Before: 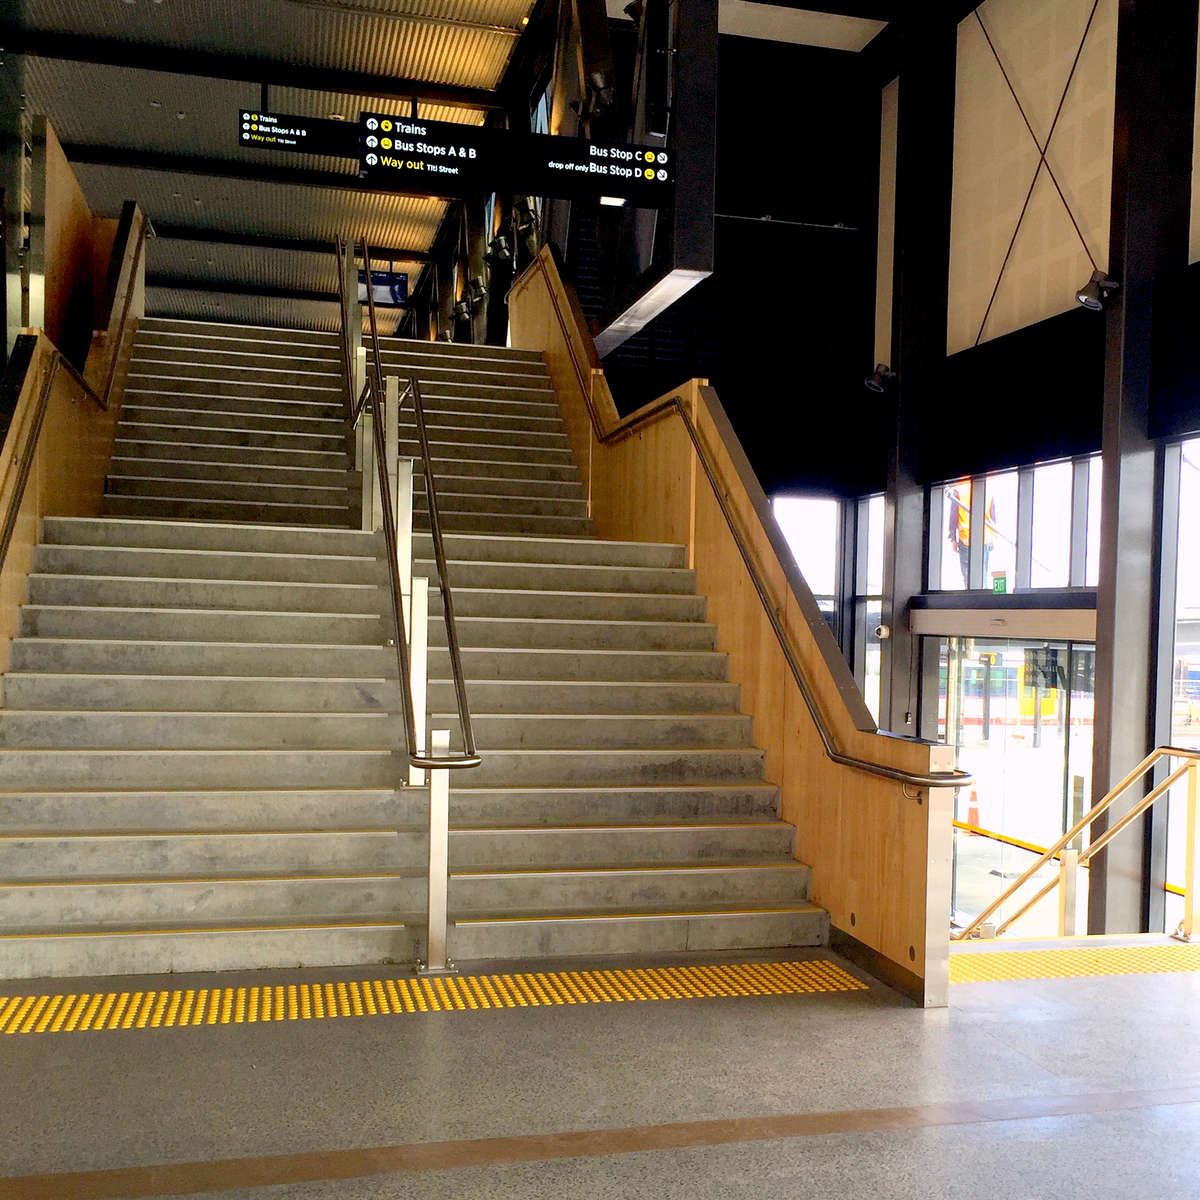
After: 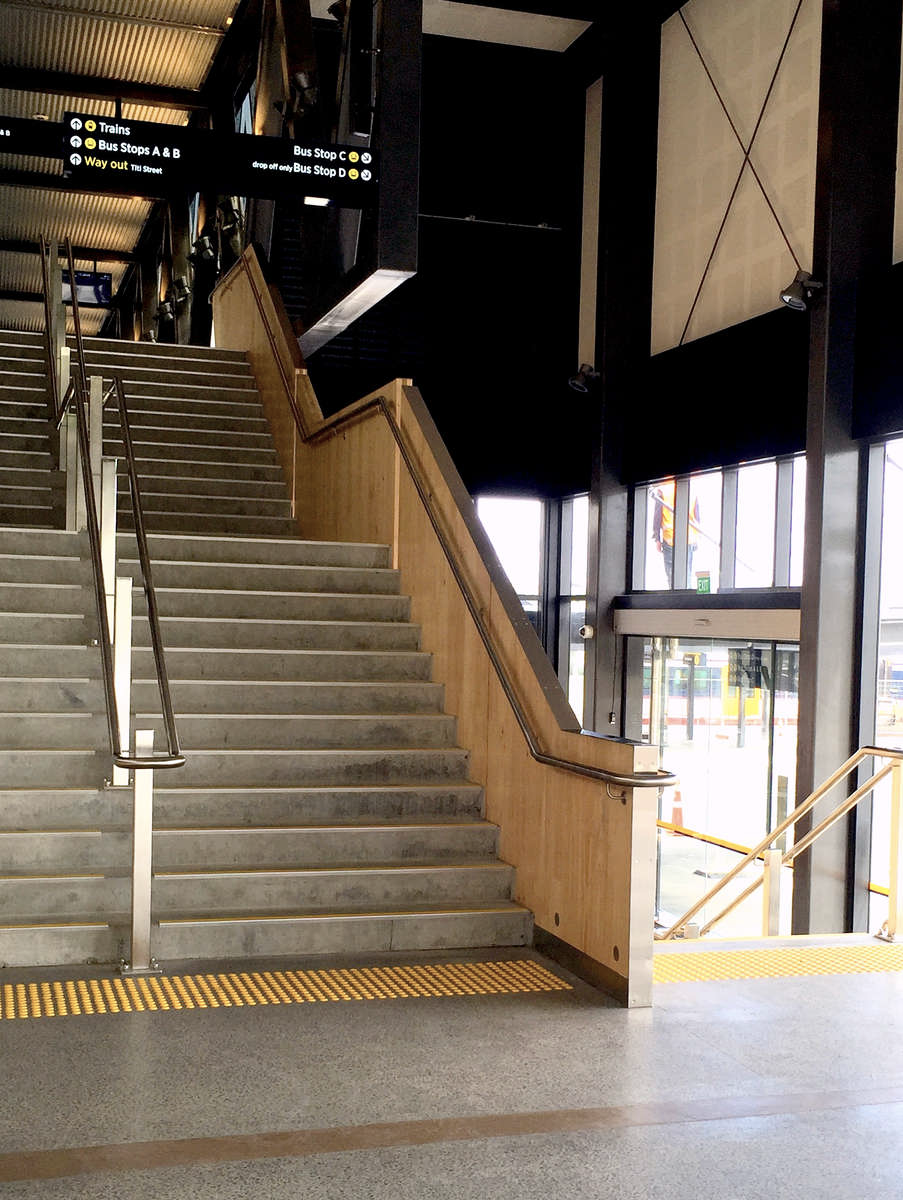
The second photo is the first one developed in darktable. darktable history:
crop and rotate: left 24.713%
contrast brightness saturation: contrast 0.1, saturation -0.295
